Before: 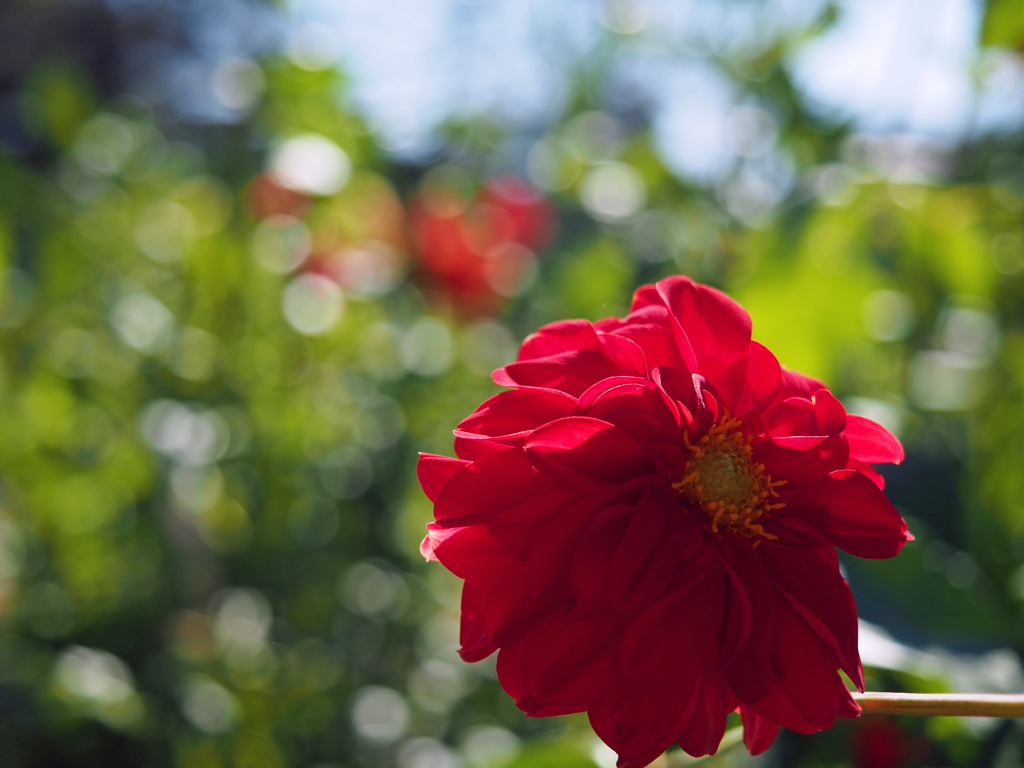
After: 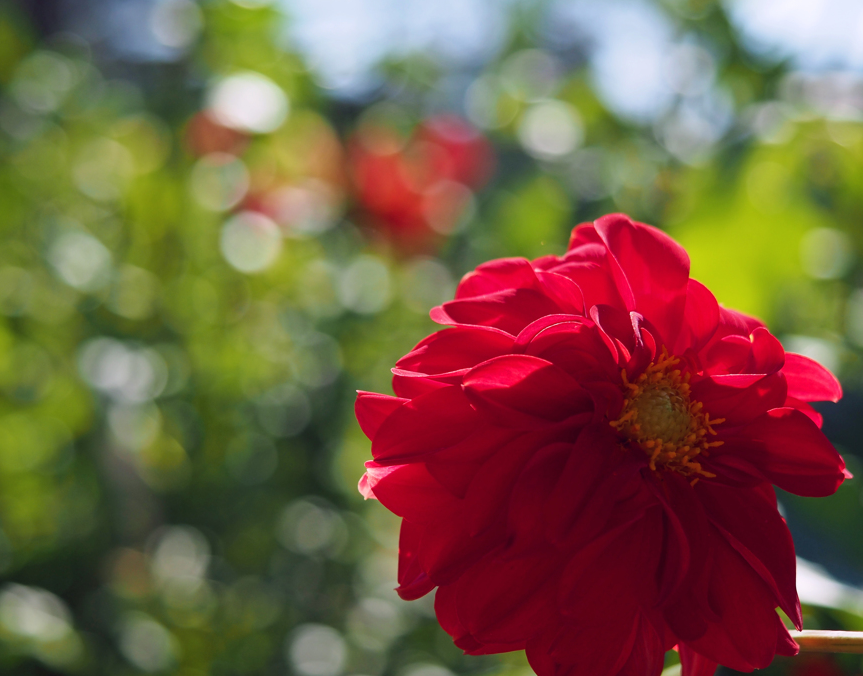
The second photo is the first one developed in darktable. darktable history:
crop: left 6.118%, top 8.148%, right 9.53%, bottom 3.759%
